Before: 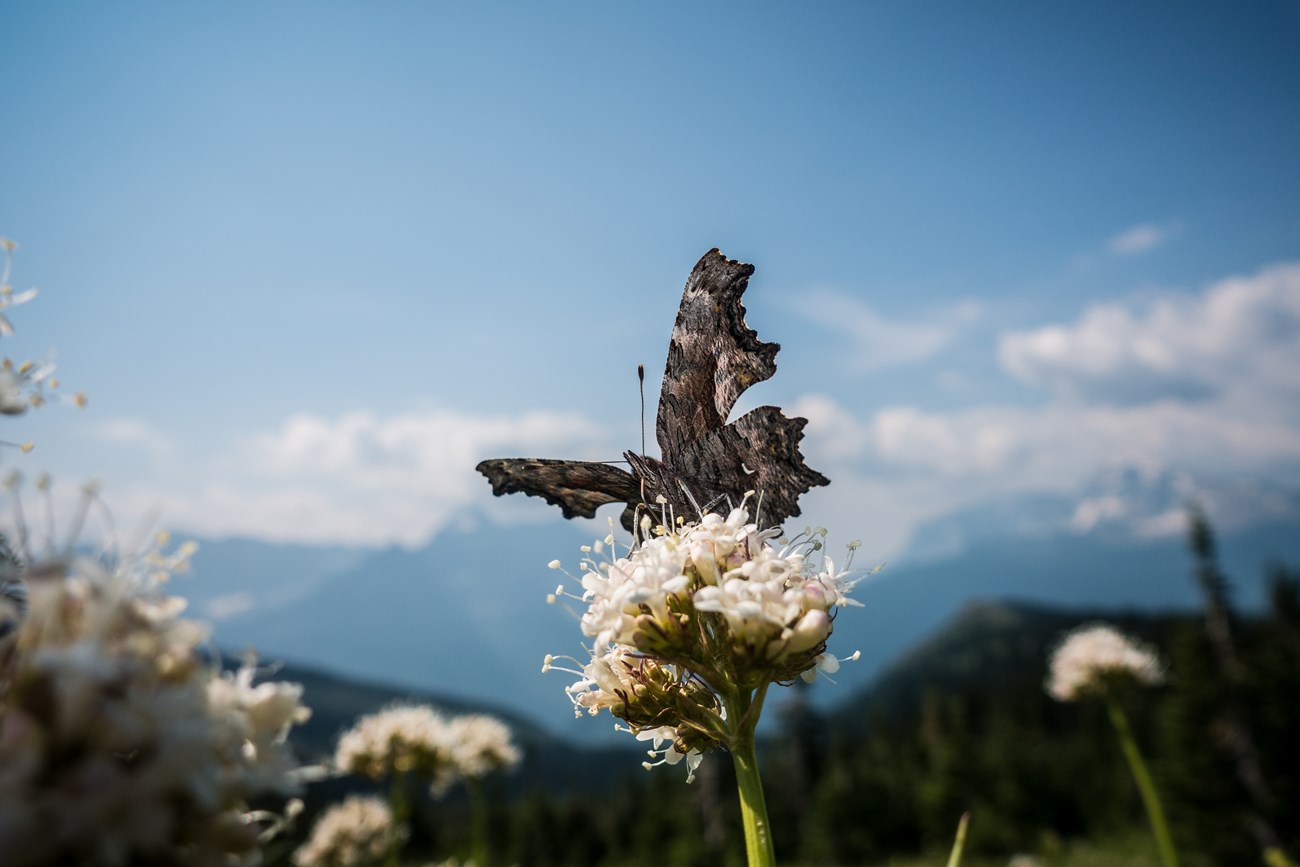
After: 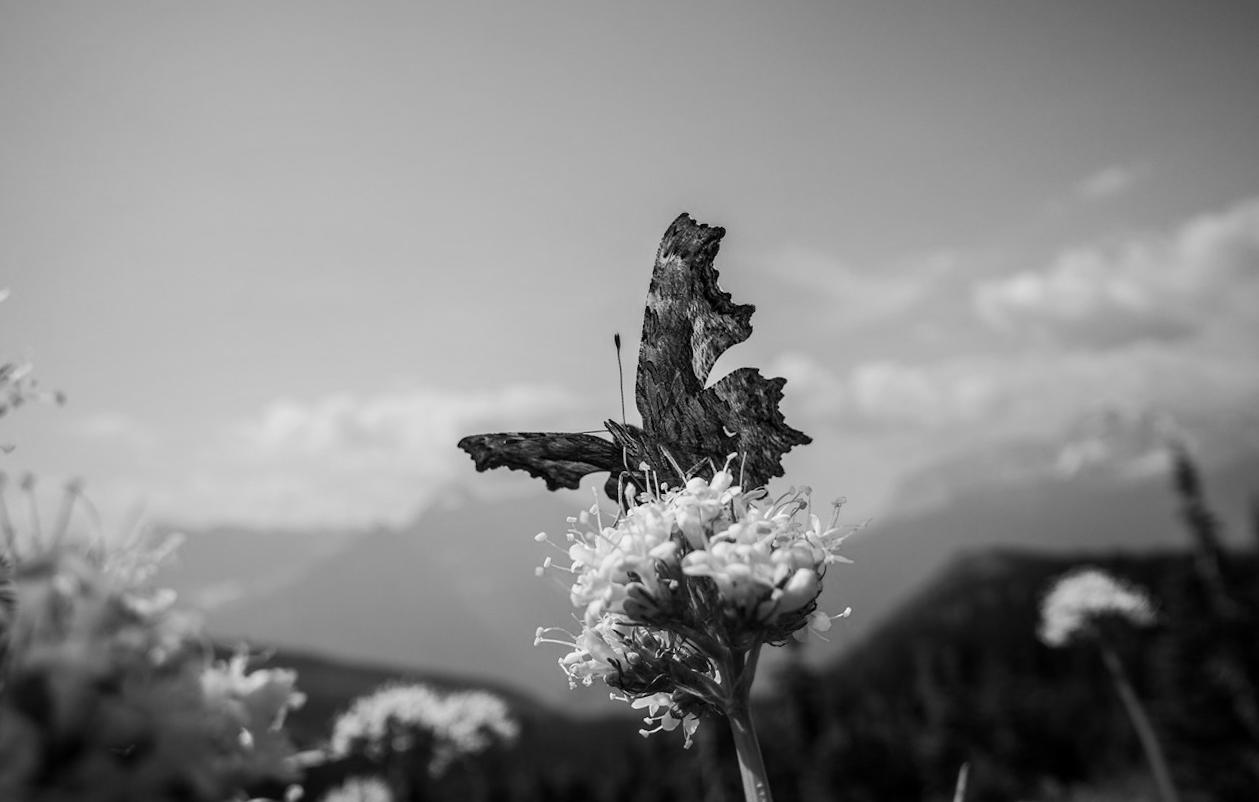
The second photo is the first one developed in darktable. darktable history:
color calibration: output gray [0.21, 0.42, 0.37, 0], gray › normalize channels true, illuminant same as pipeline (D50), adaptation XYZ, x 0.346, y 0.359, gamut compression 0
rotate and perspective: rotation -3°, crop left 0.031, crop right 0.968, crop top 0.07, crop bottom 0.93
